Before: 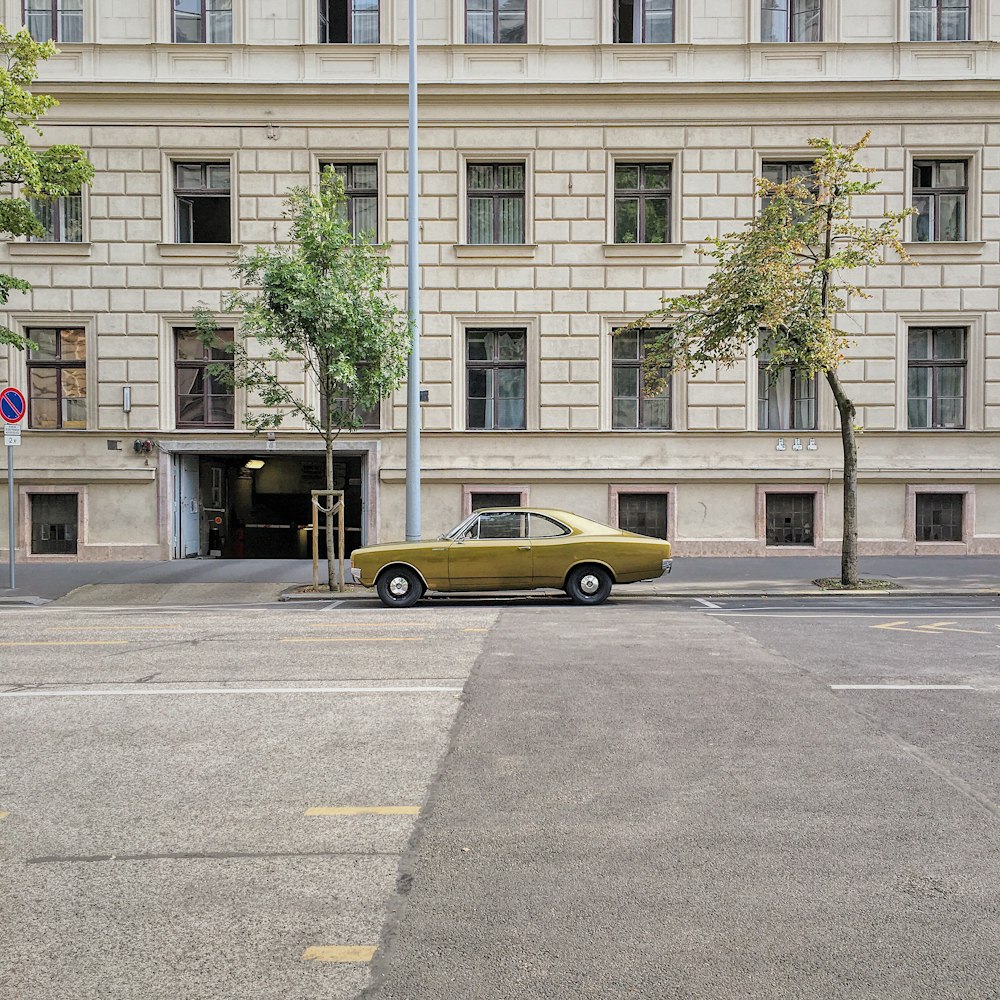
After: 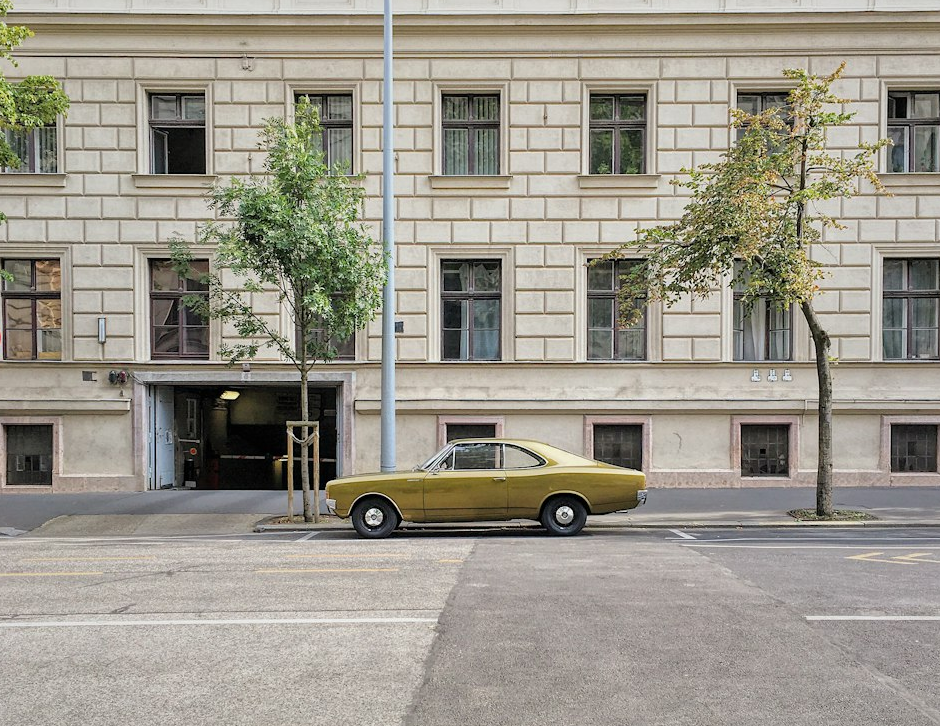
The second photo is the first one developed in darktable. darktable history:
crop: left 2.584%, top 6.986%, right 3.375%, bottom 20.366%
levels: black 0.065%
